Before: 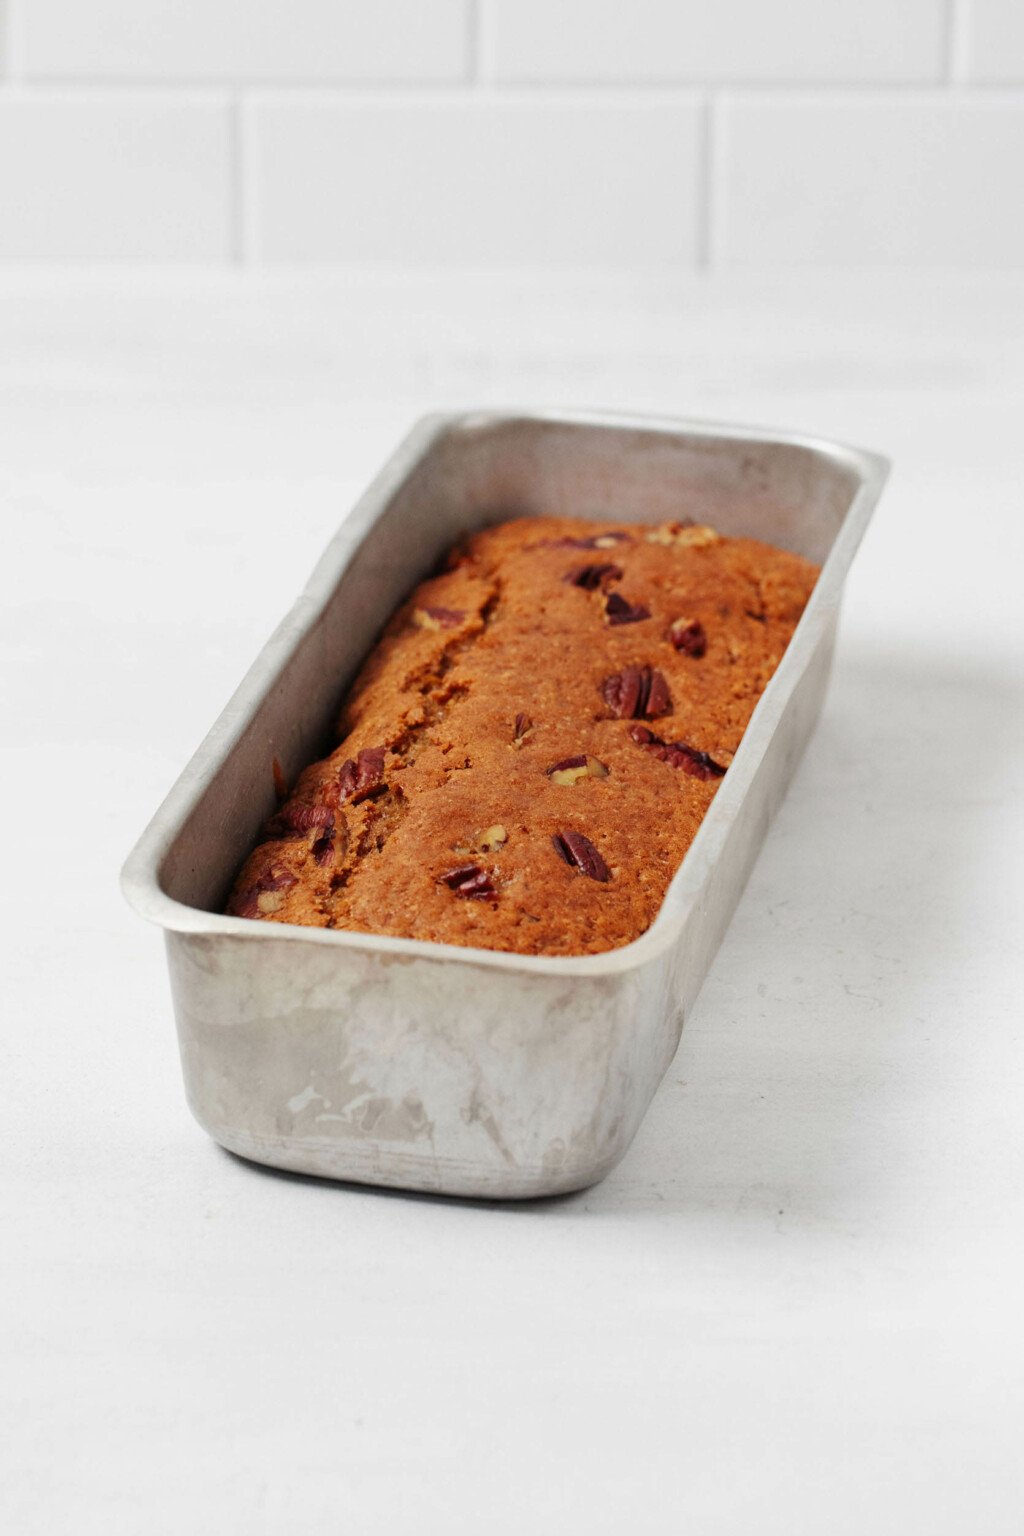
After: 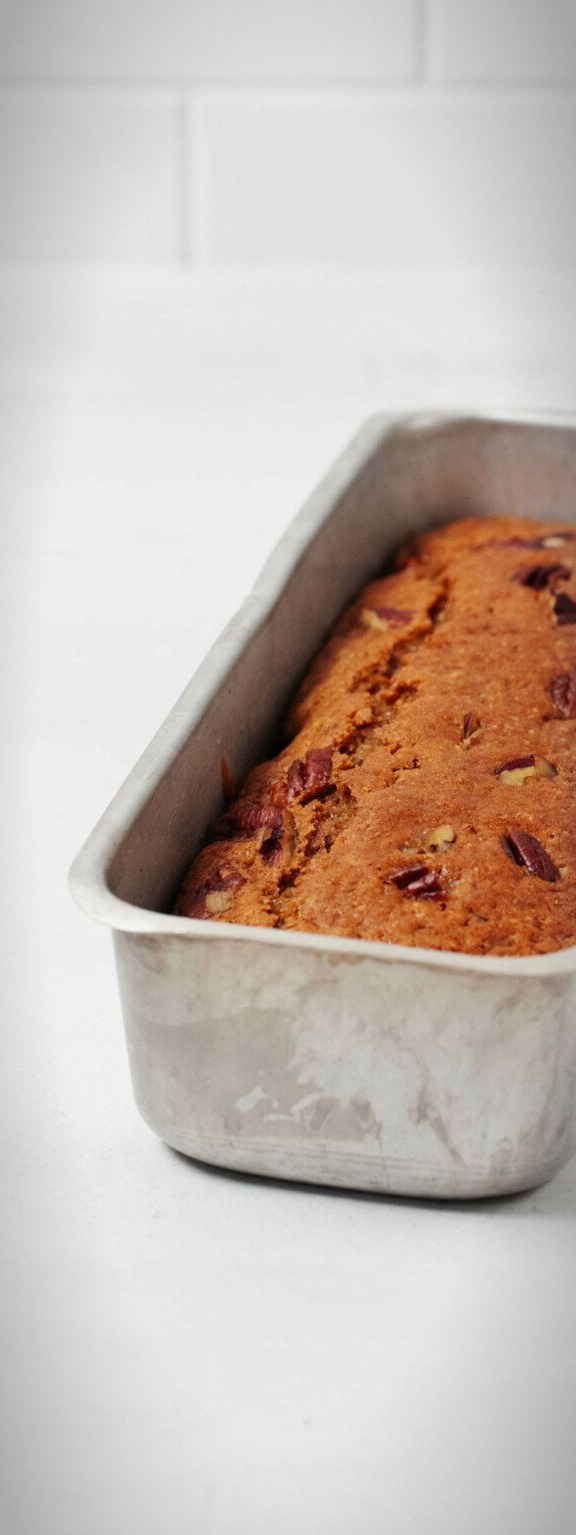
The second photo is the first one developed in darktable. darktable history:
crop: left 5.114%, right 38.589%
vignetting: fall-off start 87%, automatic ratio true
